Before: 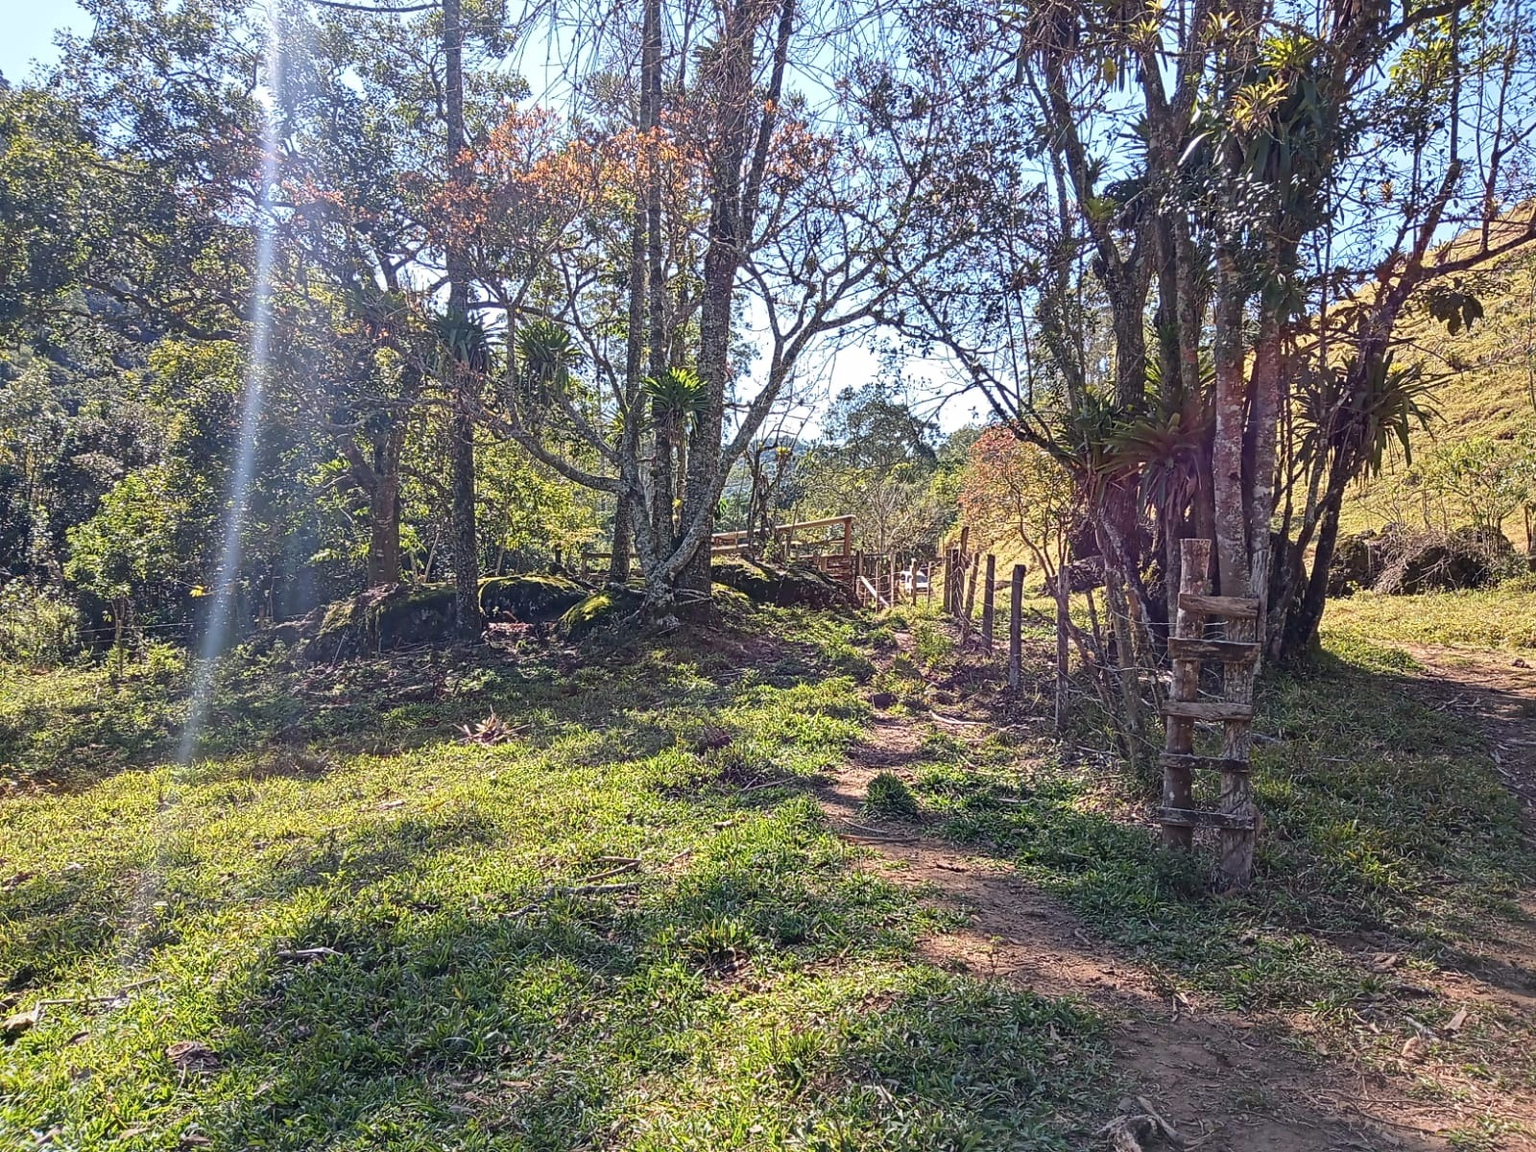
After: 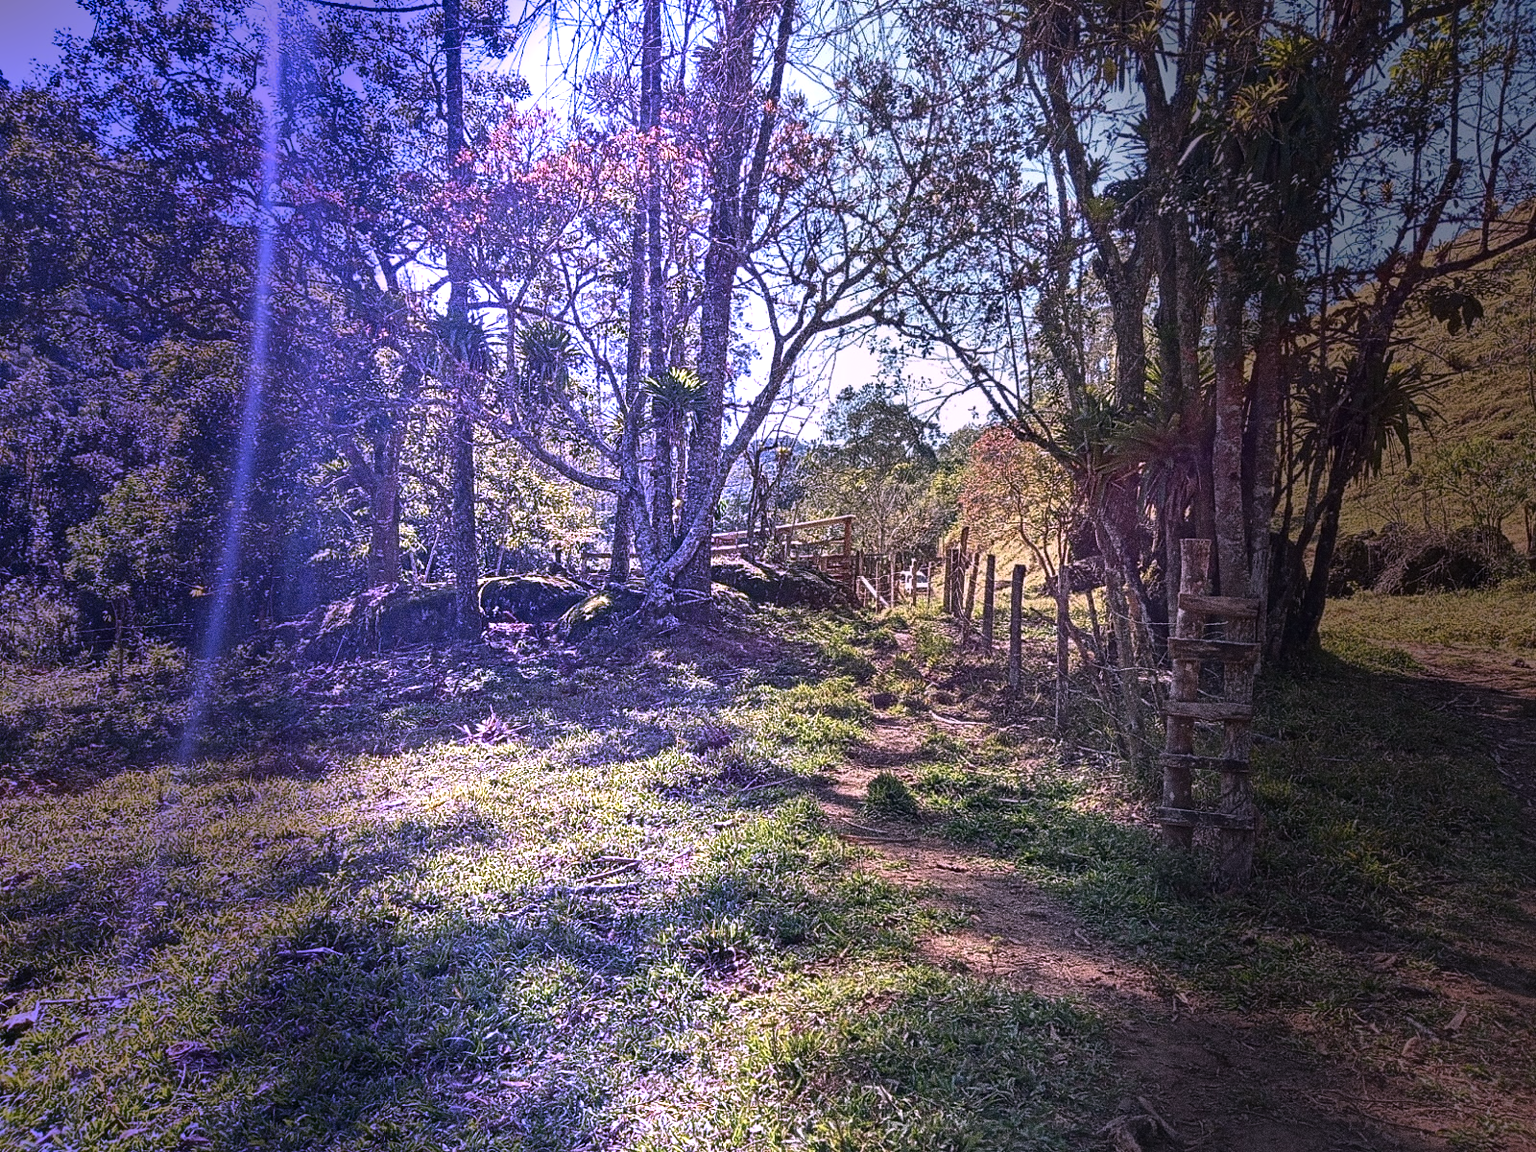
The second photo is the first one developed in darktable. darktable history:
color correction: highlights a* 10.89, highlights b* -12.99
tone curve: curves: ch0 [(0, 0) (0.566, 0.497) (1, 1)], color space Lab, linked channels
vignetting: fall-off radius 31.16%, saturation 0.198, width/height ratio 0.601
grain: coarseness 9.32 ISO, strength 69.23%
graduated density: density -1.08 EV, hardness 97%, rotation 90.5°, hue 244.8°, saturation 66%
sharpen: radius 8, amount 0.279, threshold 100
highlight reconstruction: method clip highlights, clipping threshold 0
shadows and highlights: soften with gaussian
